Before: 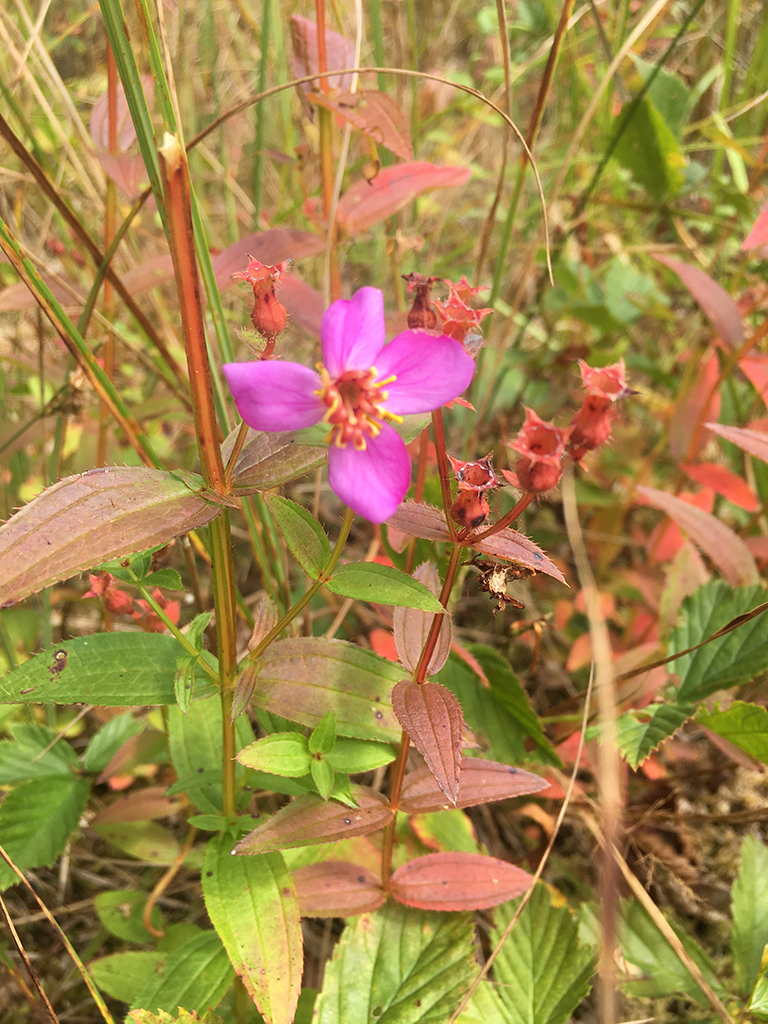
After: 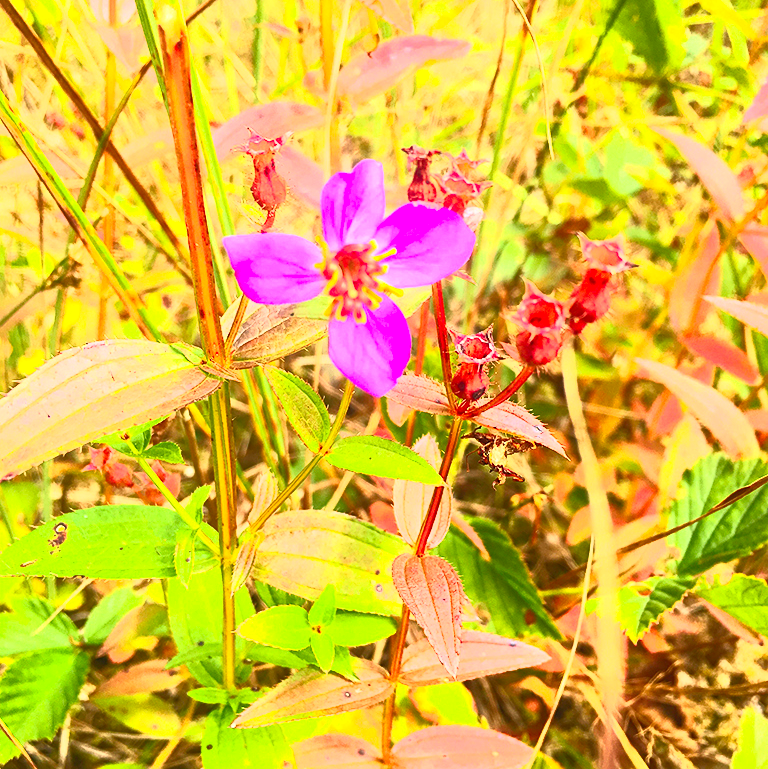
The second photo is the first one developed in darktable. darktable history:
contrast brightness saturation: contrast 0.987, brightness 0.994, saturation 0.981
crop and rotate: top 12.455%, bottom 12.387%
sharpen: amount 0.218
